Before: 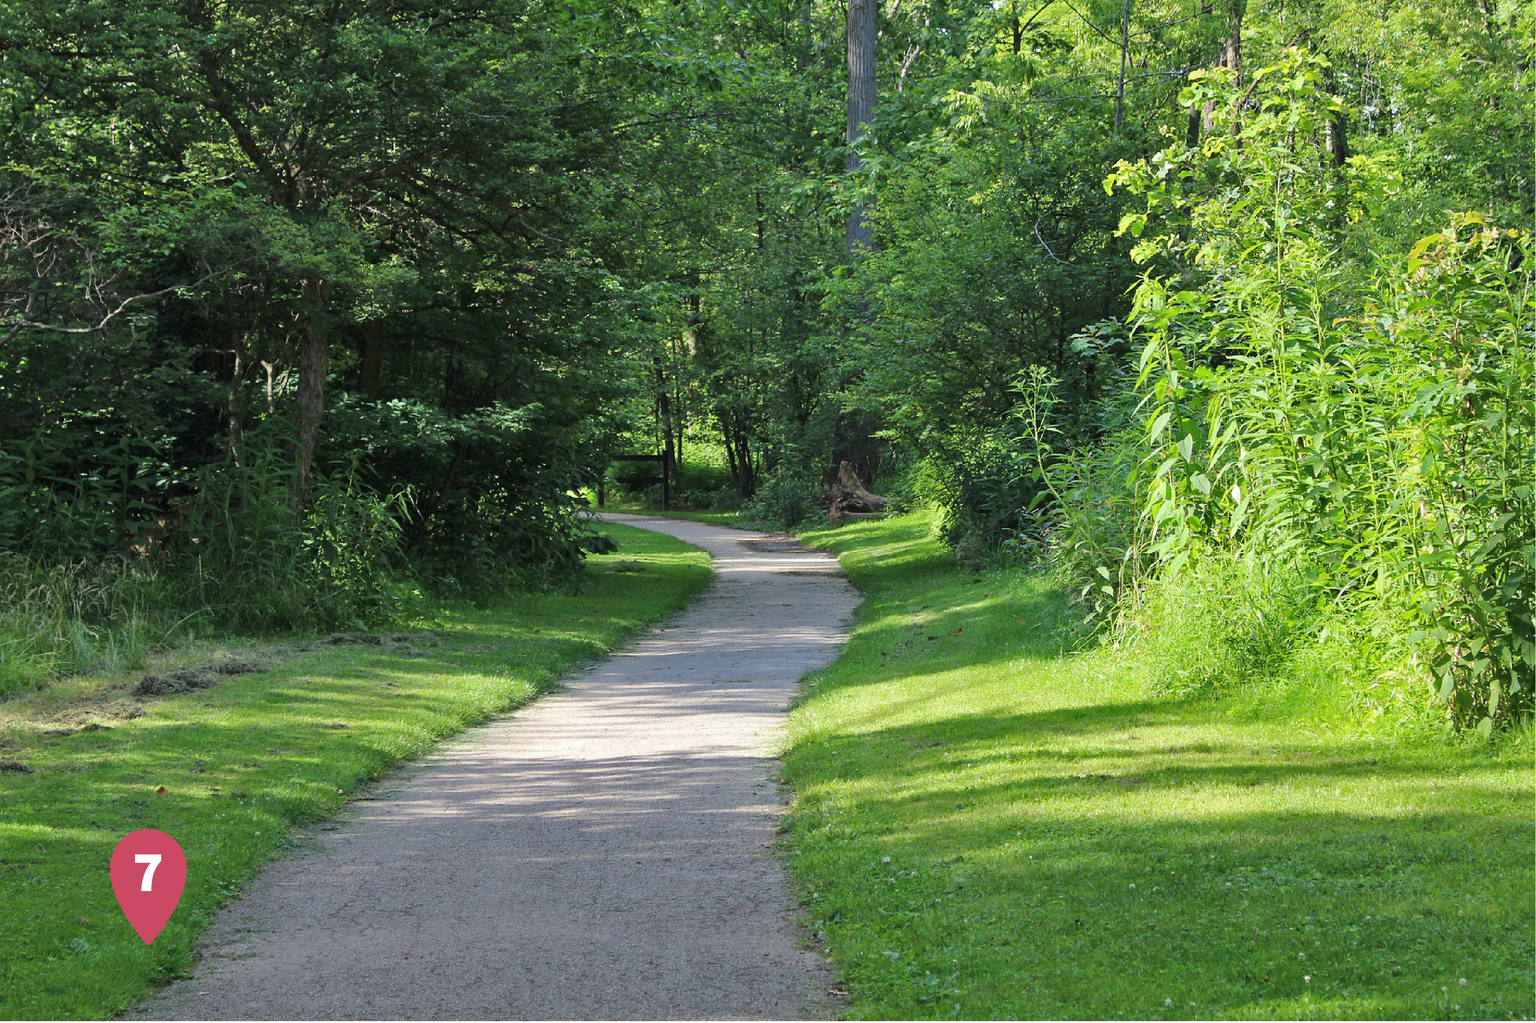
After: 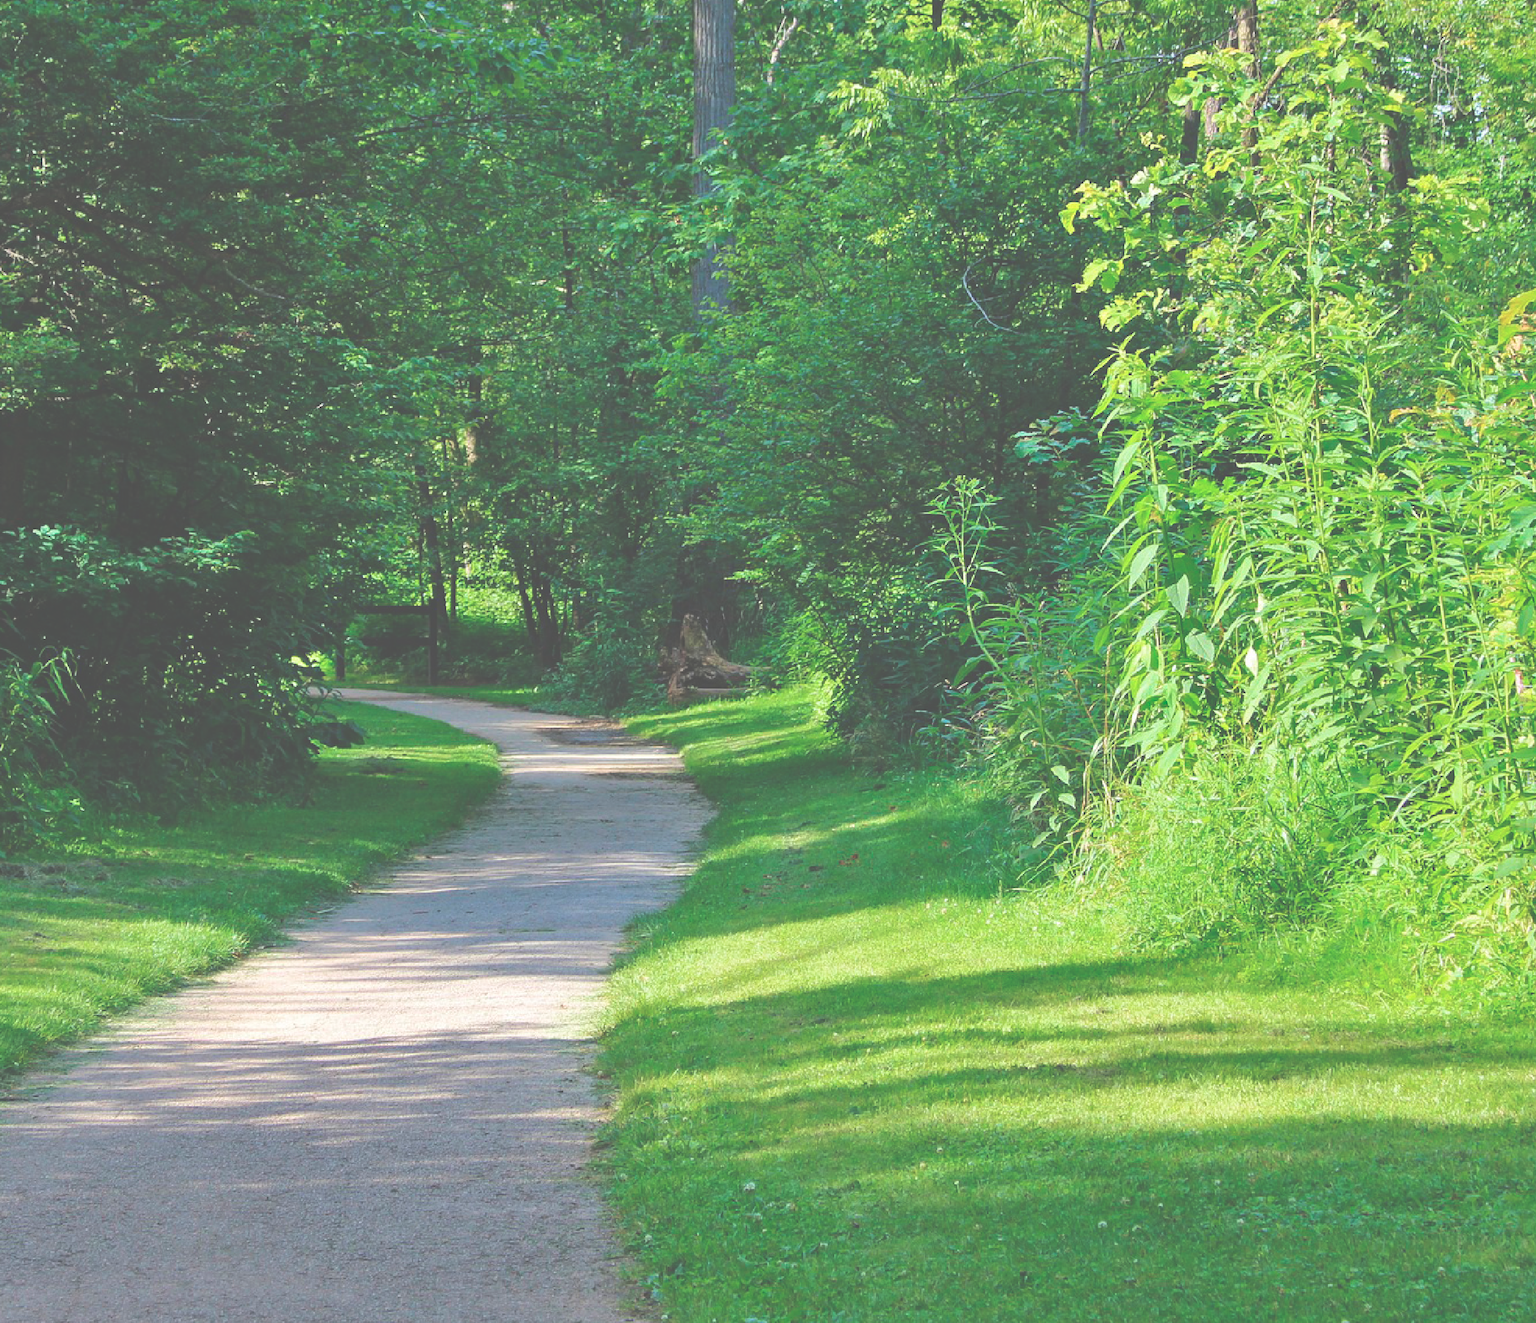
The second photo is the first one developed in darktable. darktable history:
velvia: on, module defaults
exposure: black level correction -0.086, compensate highlight preservation false
crop and rotate: left 23.716%, top 3.26%, right 6.552%, bottom 6.562%
